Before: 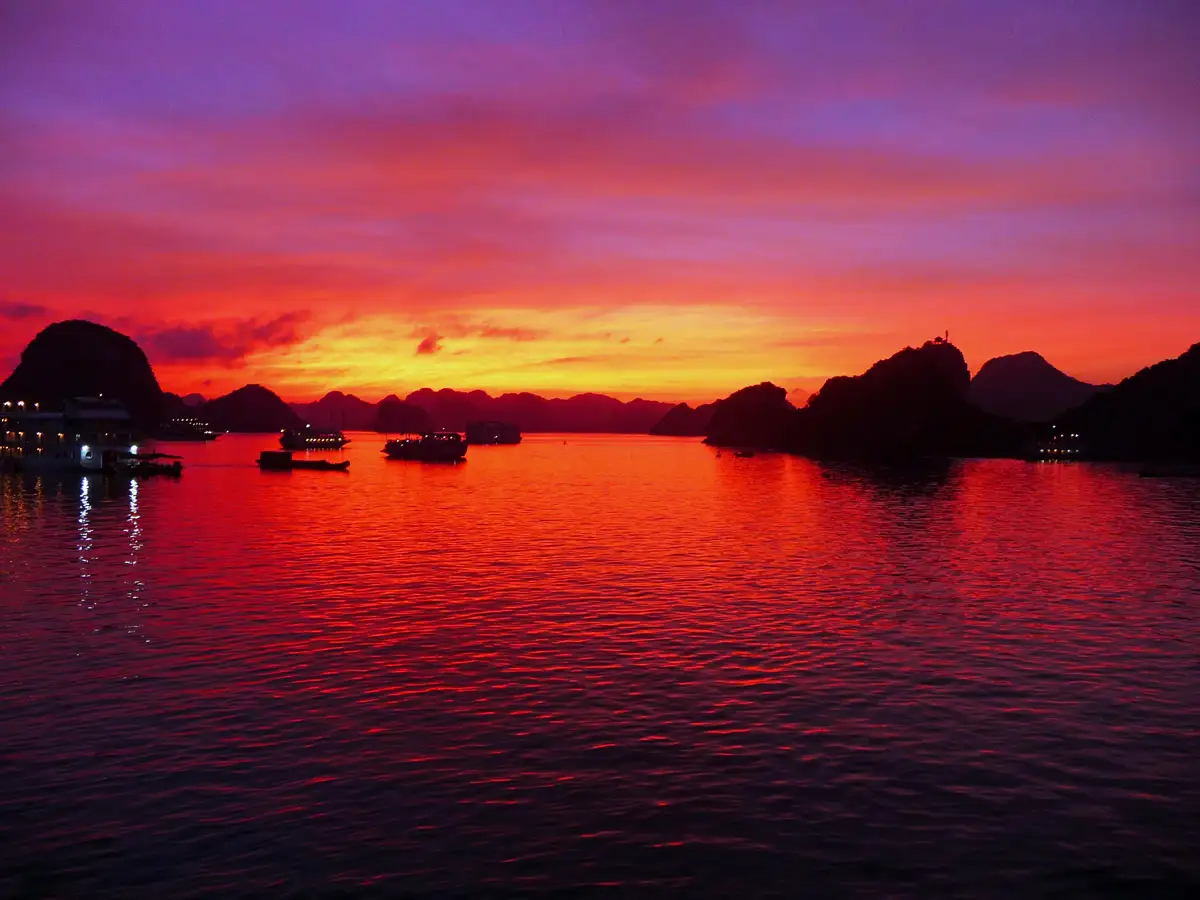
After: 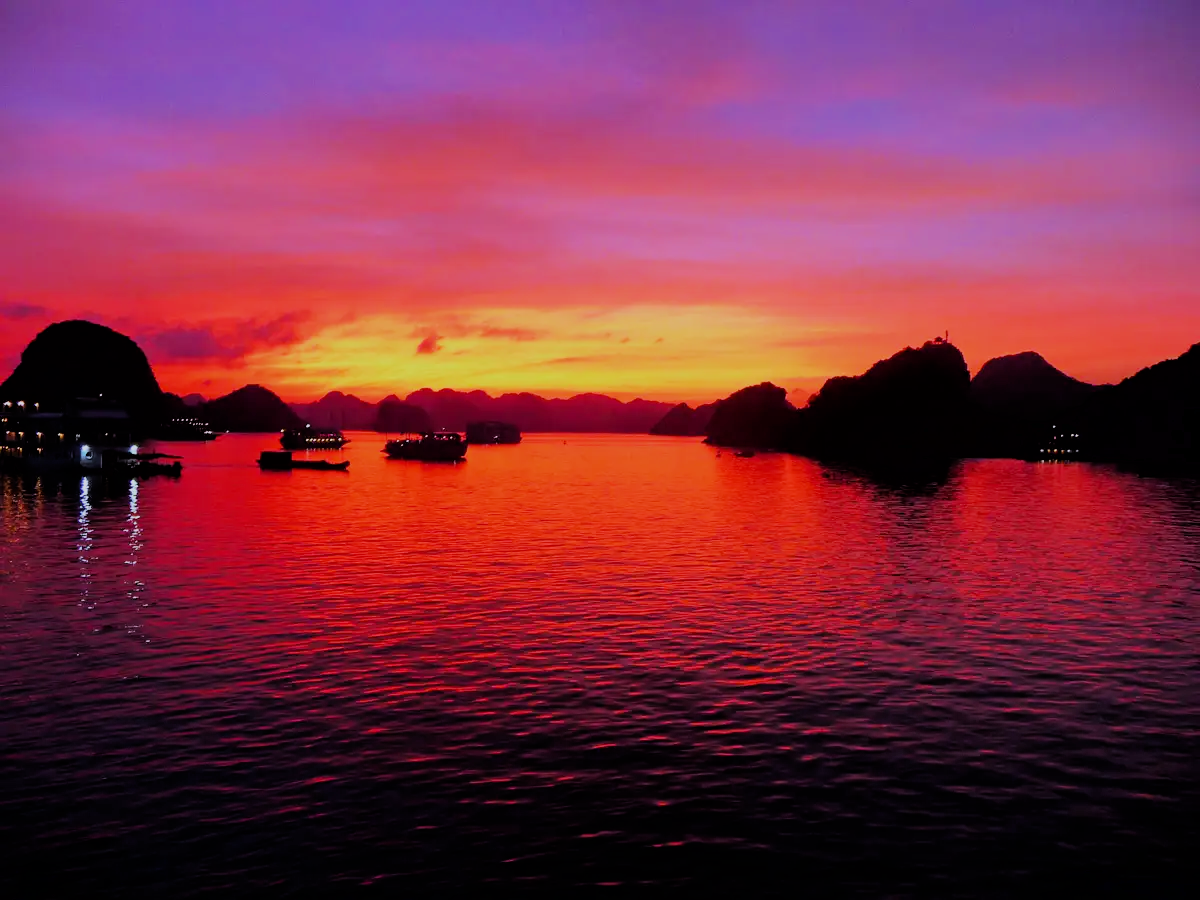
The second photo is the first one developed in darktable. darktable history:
filmic rgb: black relative exposure -6.15 EV, white relative exposure 6.96 EV, hardness 2.23, color science v6 (2022)
white balance: red 0.974, blue 1.044
exposure: black level correction 0.001, exposure 0.5 EV, compensate exposure bias true, compensate highlight preservation false
